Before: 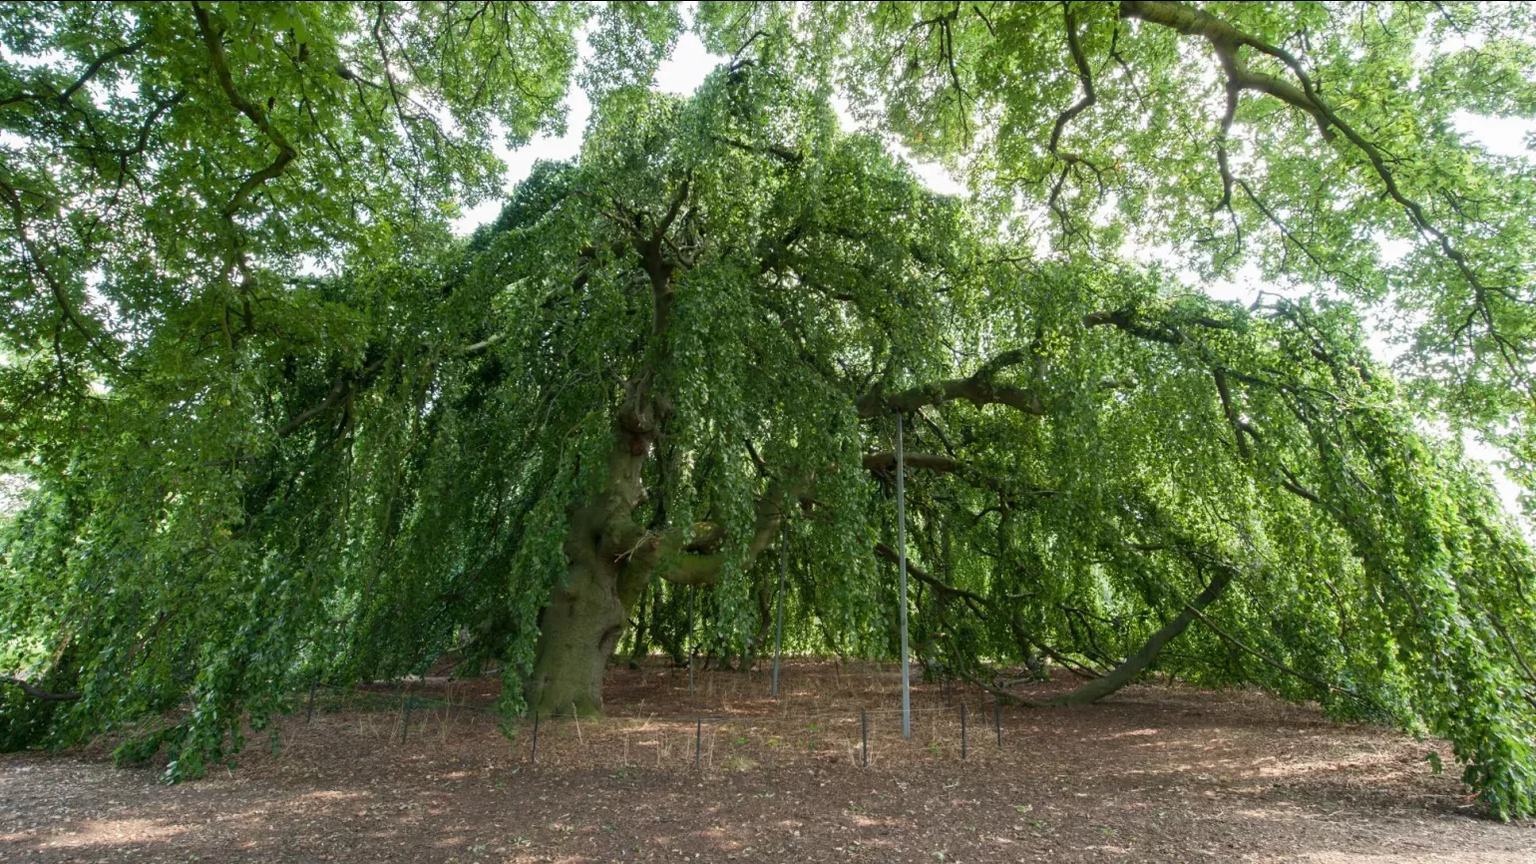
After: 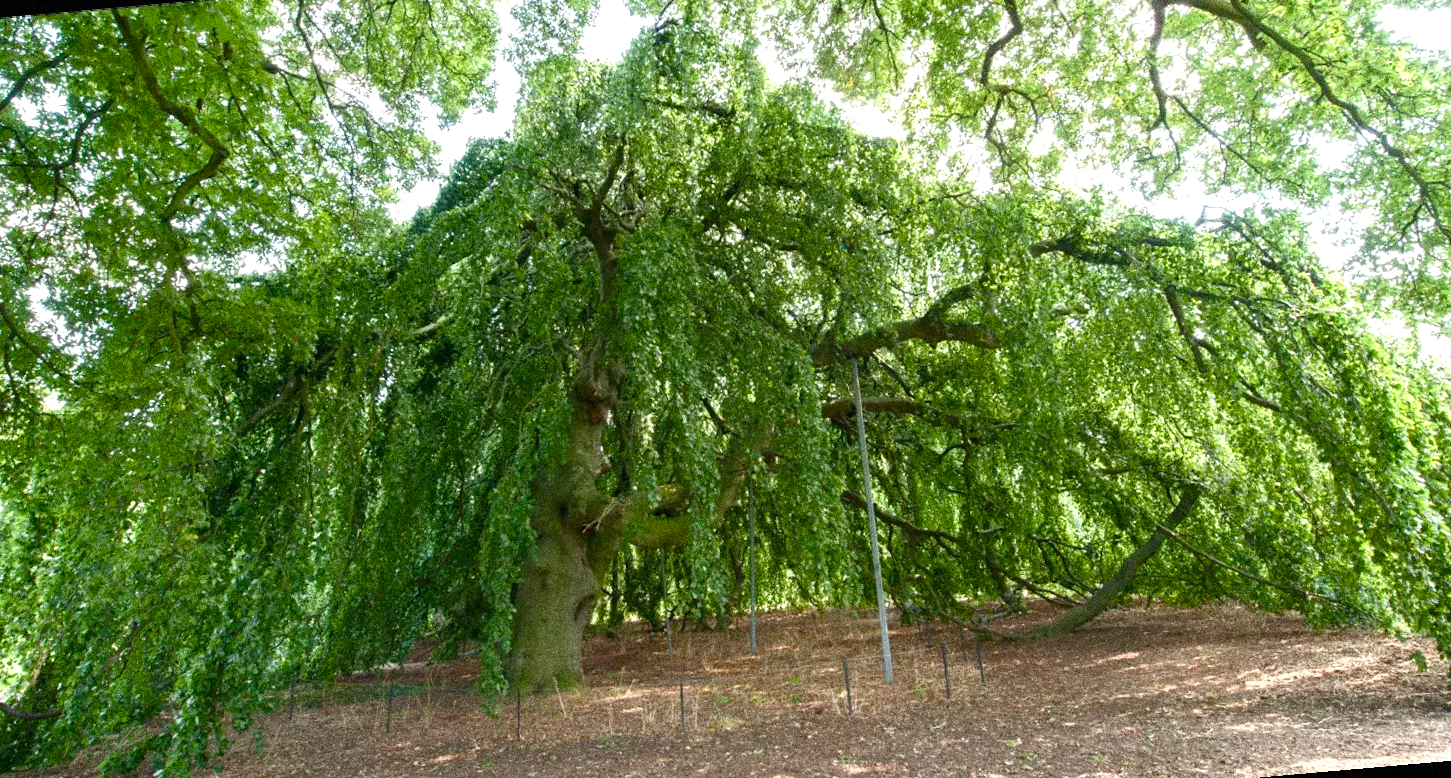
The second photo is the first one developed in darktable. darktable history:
rotate and perspective: rotation -5°, crop left 0.05, crop right 0.952, crop top 0.11, crop bottom 0.89
grain: coarseness 14.49 ISO, strength 48.04%, mid-tones bias 35%
color balance rgb: perceptual saturation grading › global saturation 20%, perceptual saturation grading › highlights -25%, perceptual saturation grading › shadows 25%
exposure: black level correction 0, exposure 0.7 EV, compensate exposure bias true, compensate highlight preservation false
